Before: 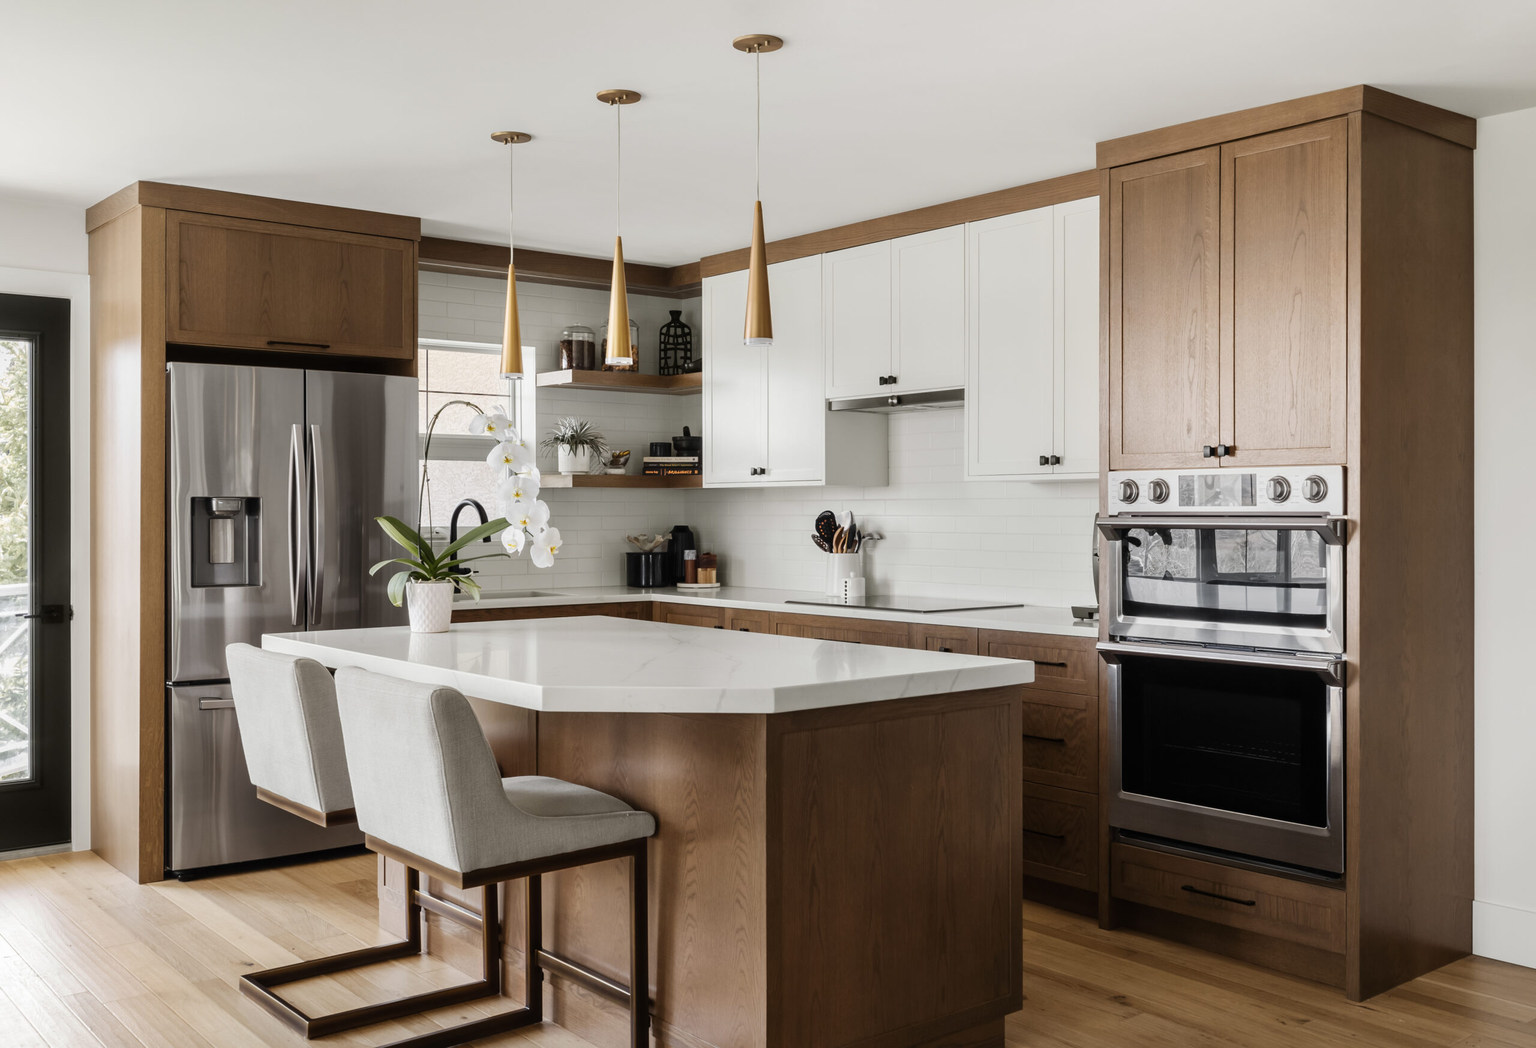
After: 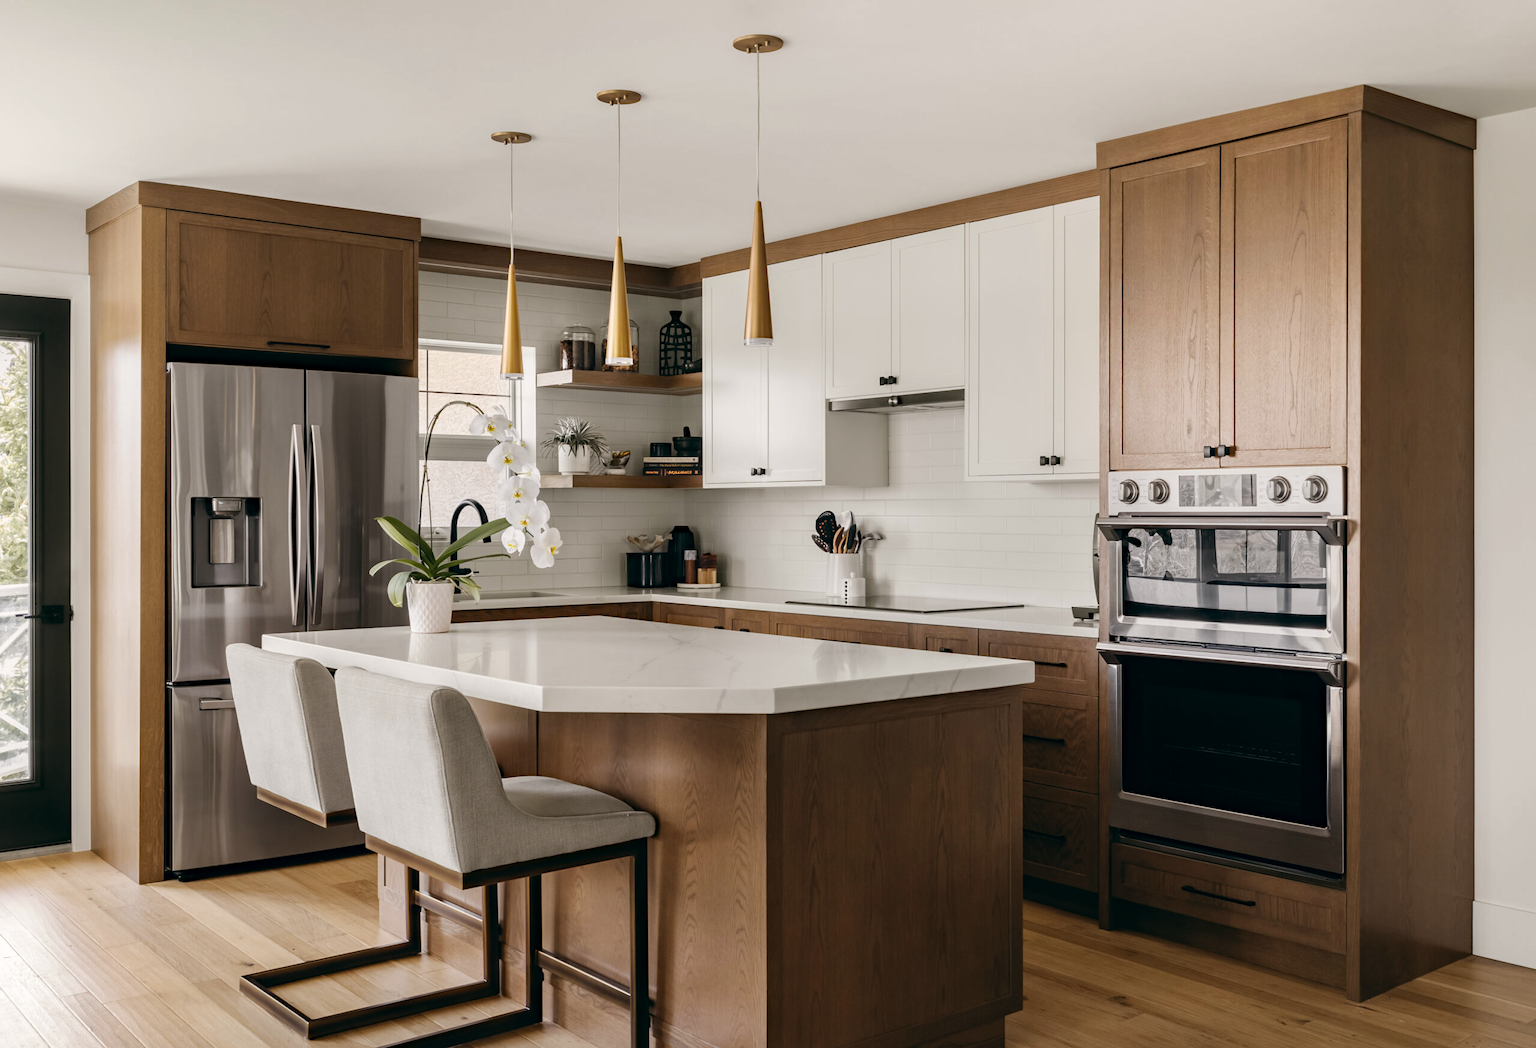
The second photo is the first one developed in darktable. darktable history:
color balance: lift [1, 0.998, 1.001, 1.002], gamma [1, 1.02, 1, 0.98], gain [1, 1.02, 1.003, 0.98]
haze removal: compatibility mode true, adaptive false
